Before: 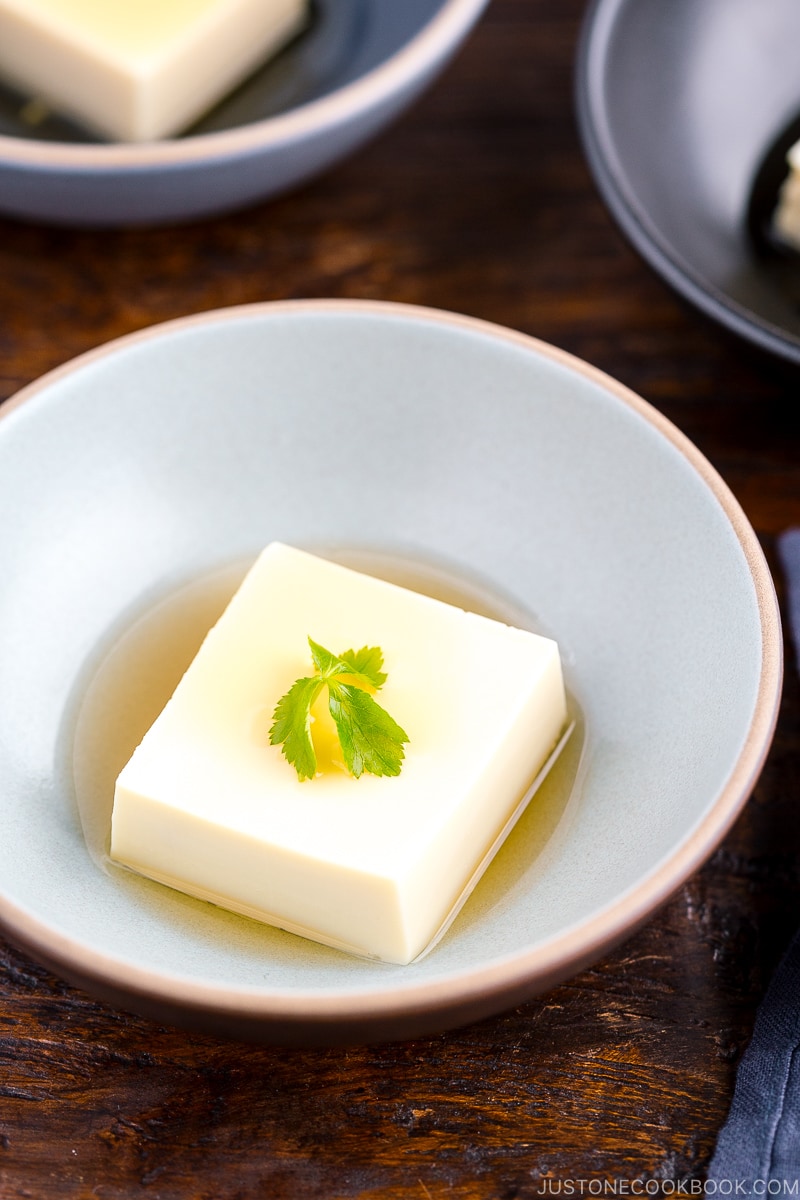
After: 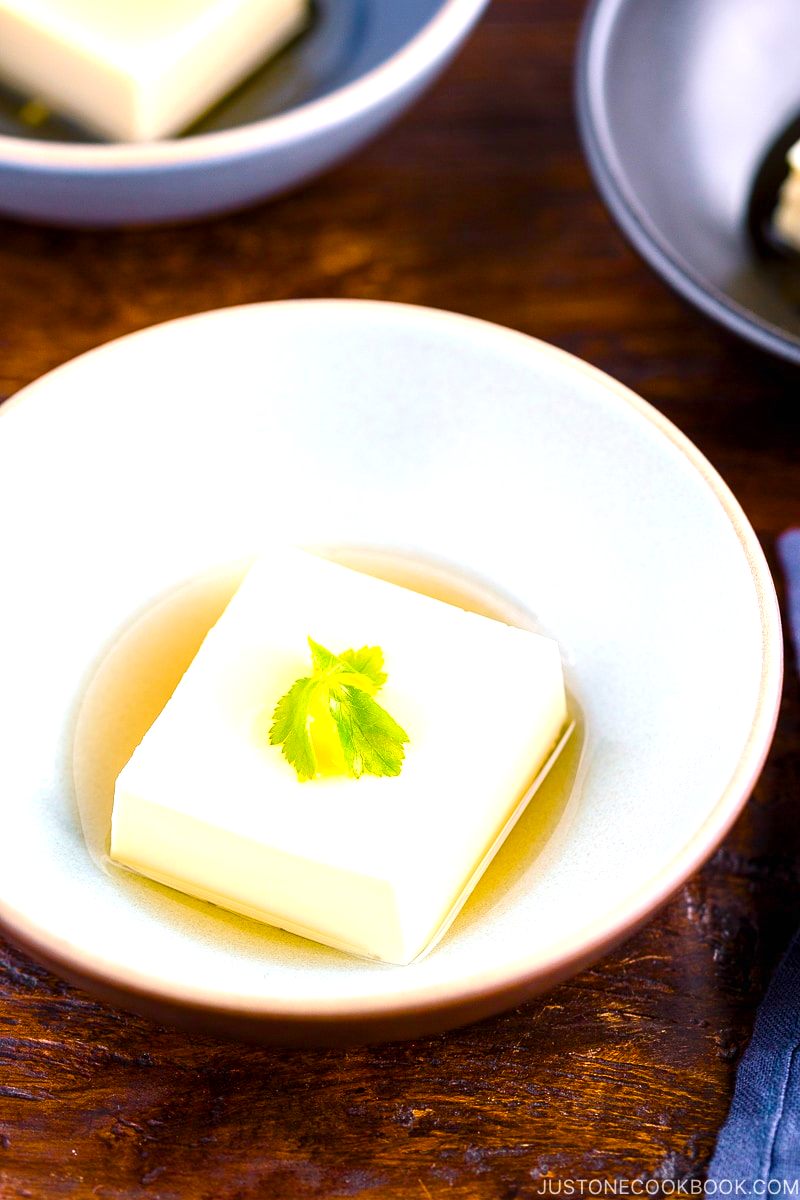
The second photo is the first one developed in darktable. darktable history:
exposure: black level correction 0, exposure 0.7 EV, compensate exposure bias true, compensate highlight preservation false
color balance rgb: linear chroma grading › global chroma 18.9%, perceptual saturation grading › global saturation 20%, perceptual saturation grading › highlights -25%, perceptual saturation grading › shadows 50%, global vibrance 18.93%
